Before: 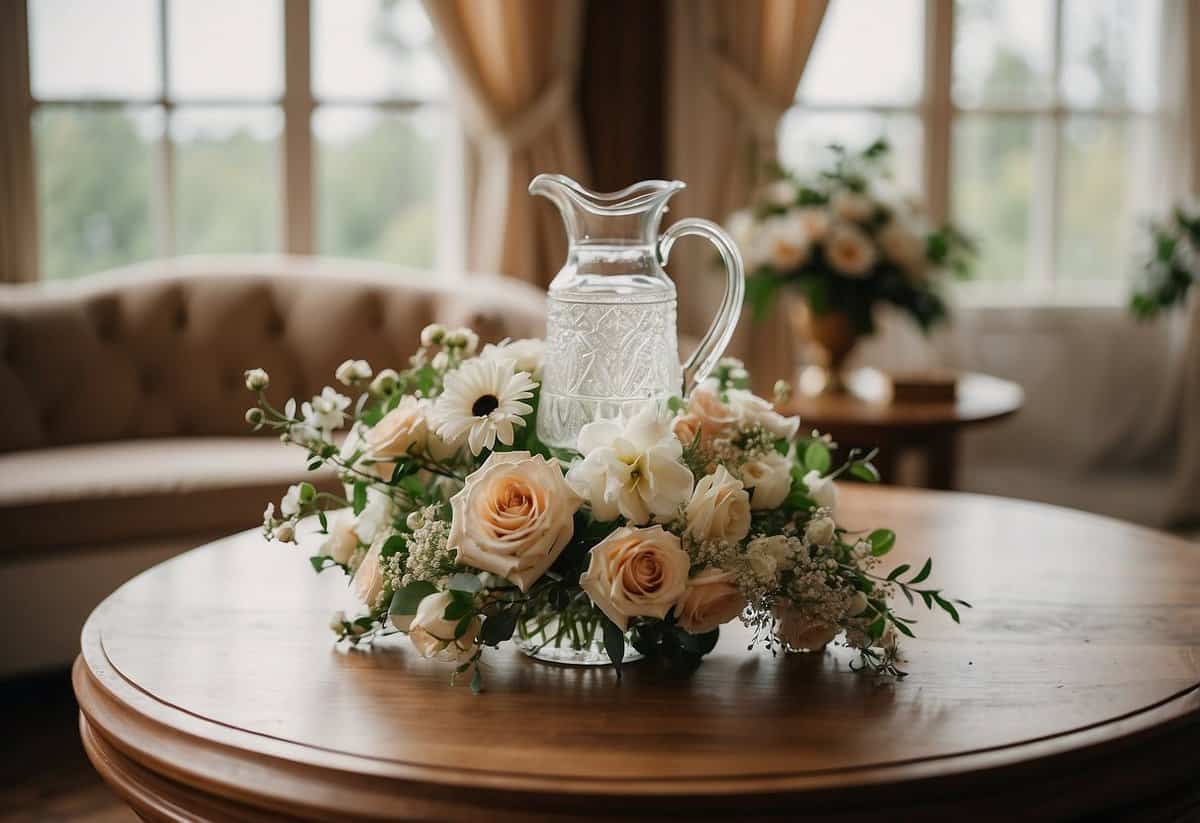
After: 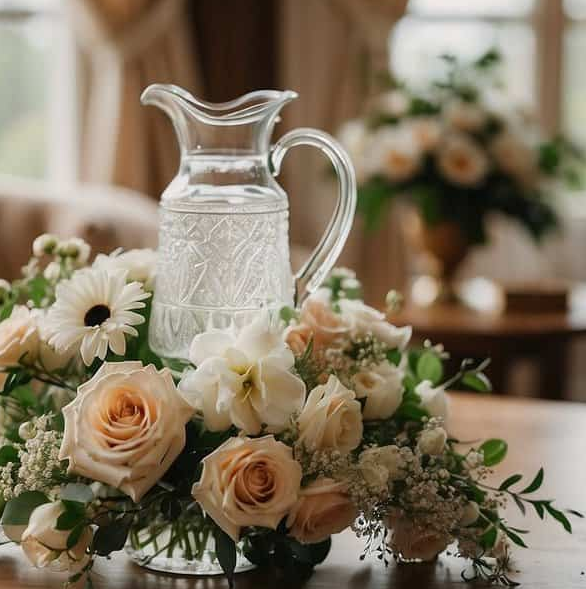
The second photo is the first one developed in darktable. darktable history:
crop: left 32.385%, top 10.978%, right 18.731%, bottom 17.353%
